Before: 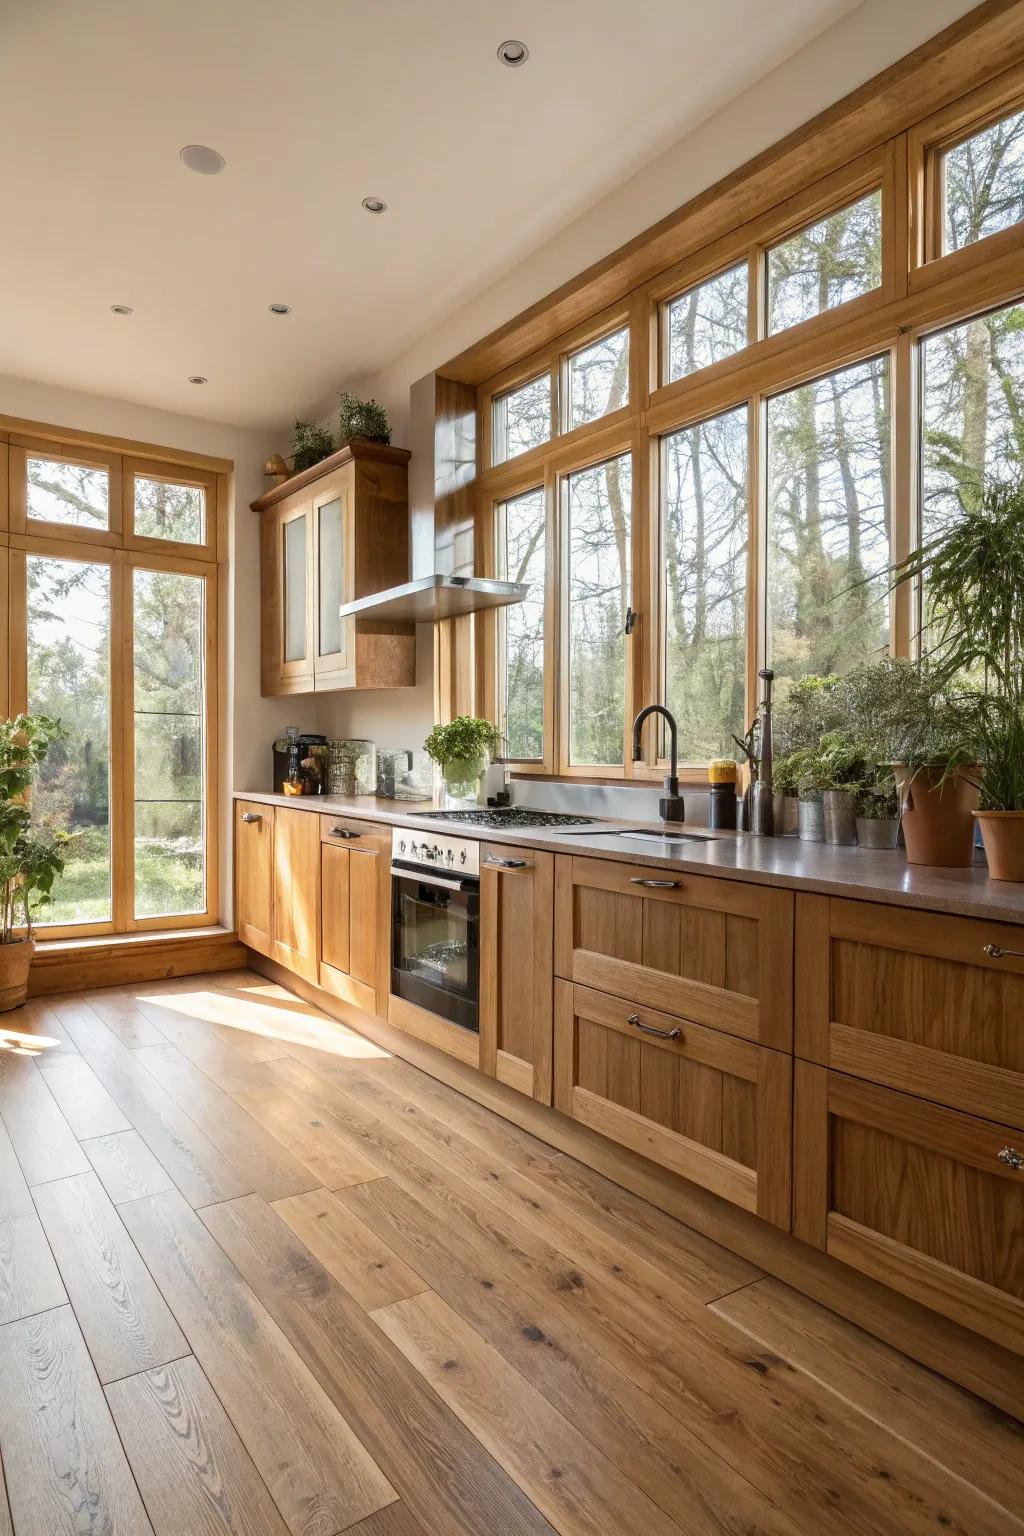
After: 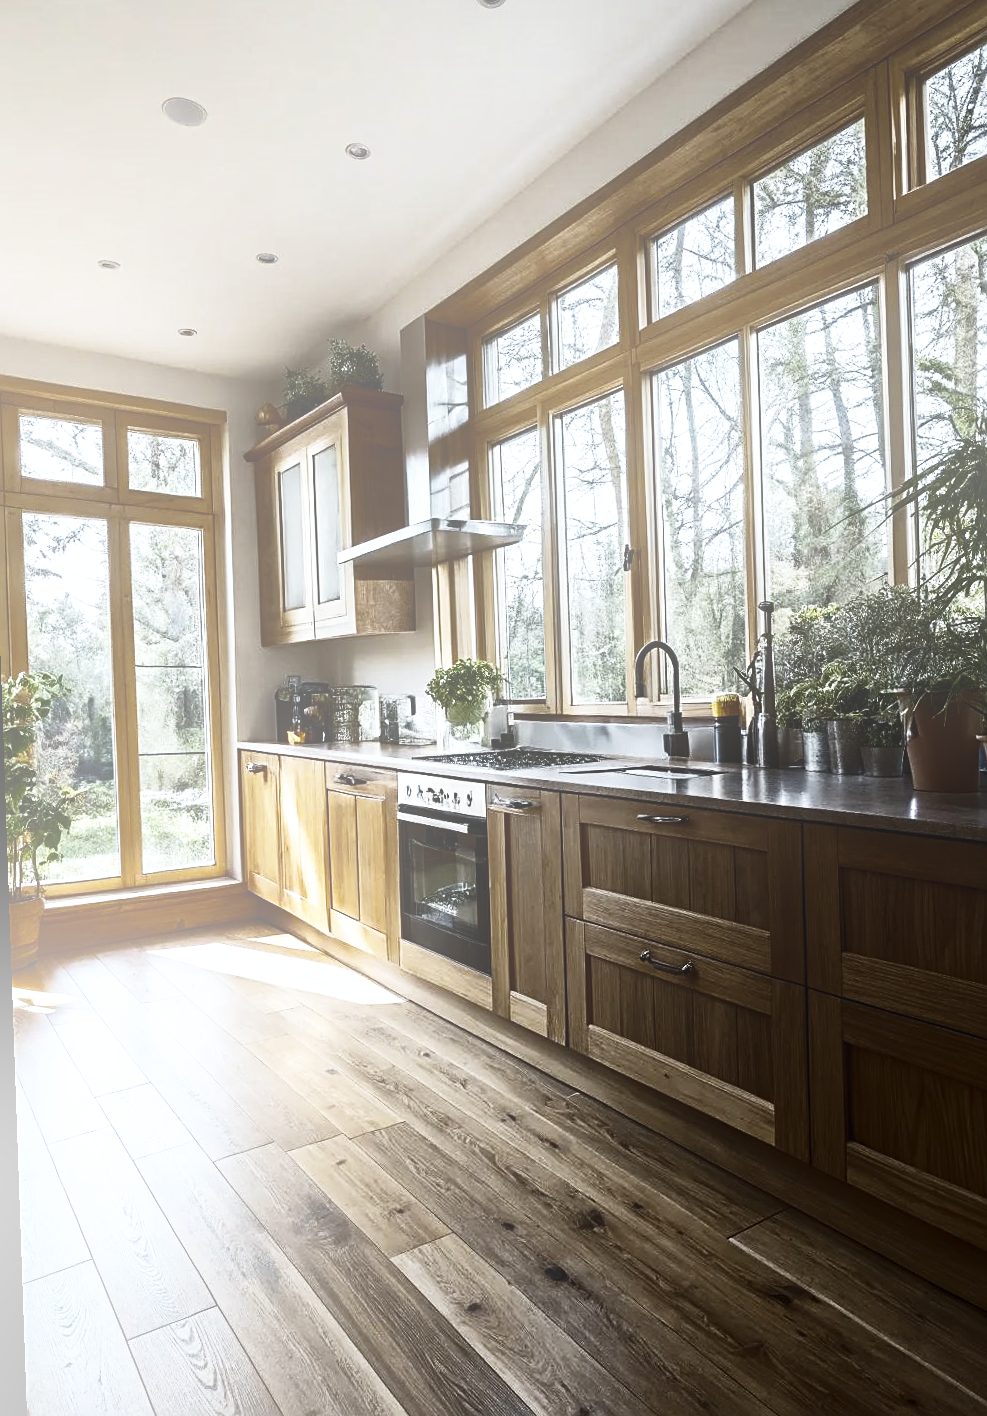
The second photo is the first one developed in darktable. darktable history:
rotate and perspective: rotation -2°, crop left 0.022, crop right 0.978, crop top 0.049, crop bottom 0.951
sharpen: on, module defaults
white balance: red 0.924, blue 1.095
base curve: curves: ch0 [(0, 0.003) (0.001, 0.002) (0.006, 0.004) (0.02, 0.022) (0.048, 0.086) (0.094, 0.234) (0.162, 0.431) (0.258, 0.629) (0.385, 0.8) (0.548, 0.918) (0.751, 0.988) (1, 1)], preserve colors none
tone curve: curves: ch0 [(0, 0) (0.765, 0.349) (1, 1)], color space Lab, linked channels, preserve colors none
crop: right 4.126%, bottom 0.031%
exposure: compensate highlight preservation false
bloom: size 38%, threshold 95%, strength 30%
